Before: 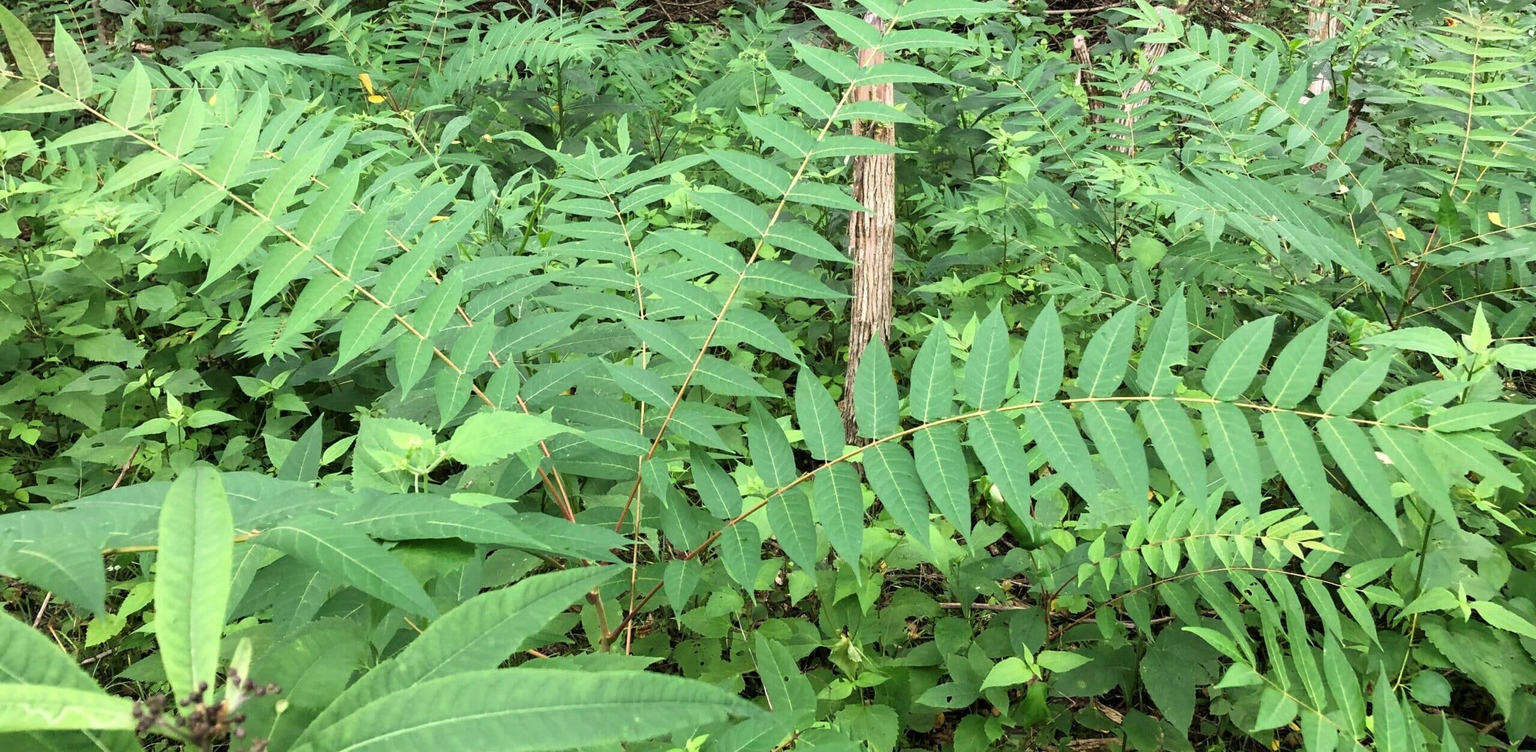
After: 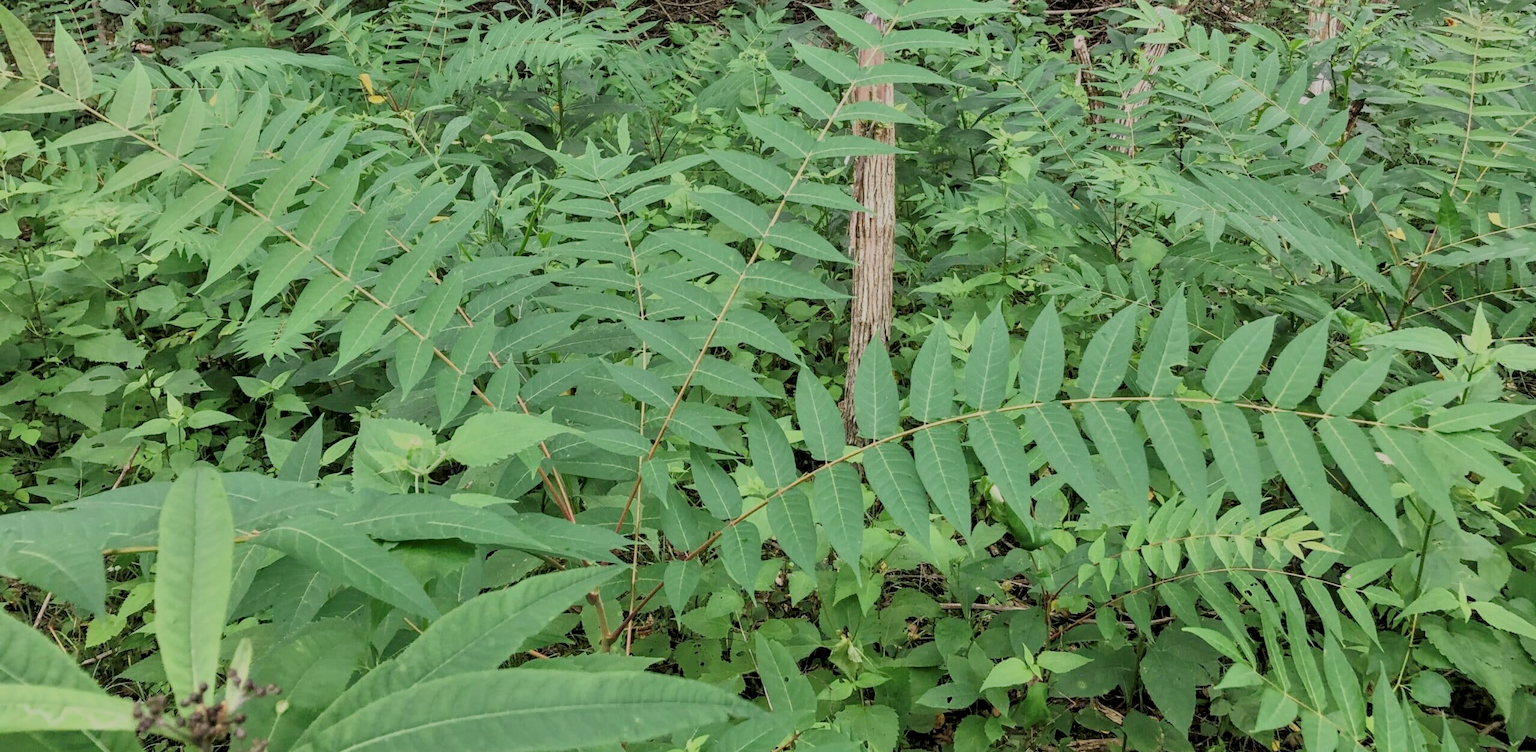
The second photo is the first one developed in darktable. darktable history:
filmic rgb: middle gray luminance 4.02%, black relative exposure -13.03 EV, white relative exposure 5.05 EV, target black luminance 0%, hardness 5.15, latitude 59.63%, contrast 0.751, highlights saturation mix 3.59%, shadows ↔ highlights balance 26.06%
local contrast: on, module defaults
shadows and highlights: shadows 20.81, highlights -81.41, soften with gaussian
